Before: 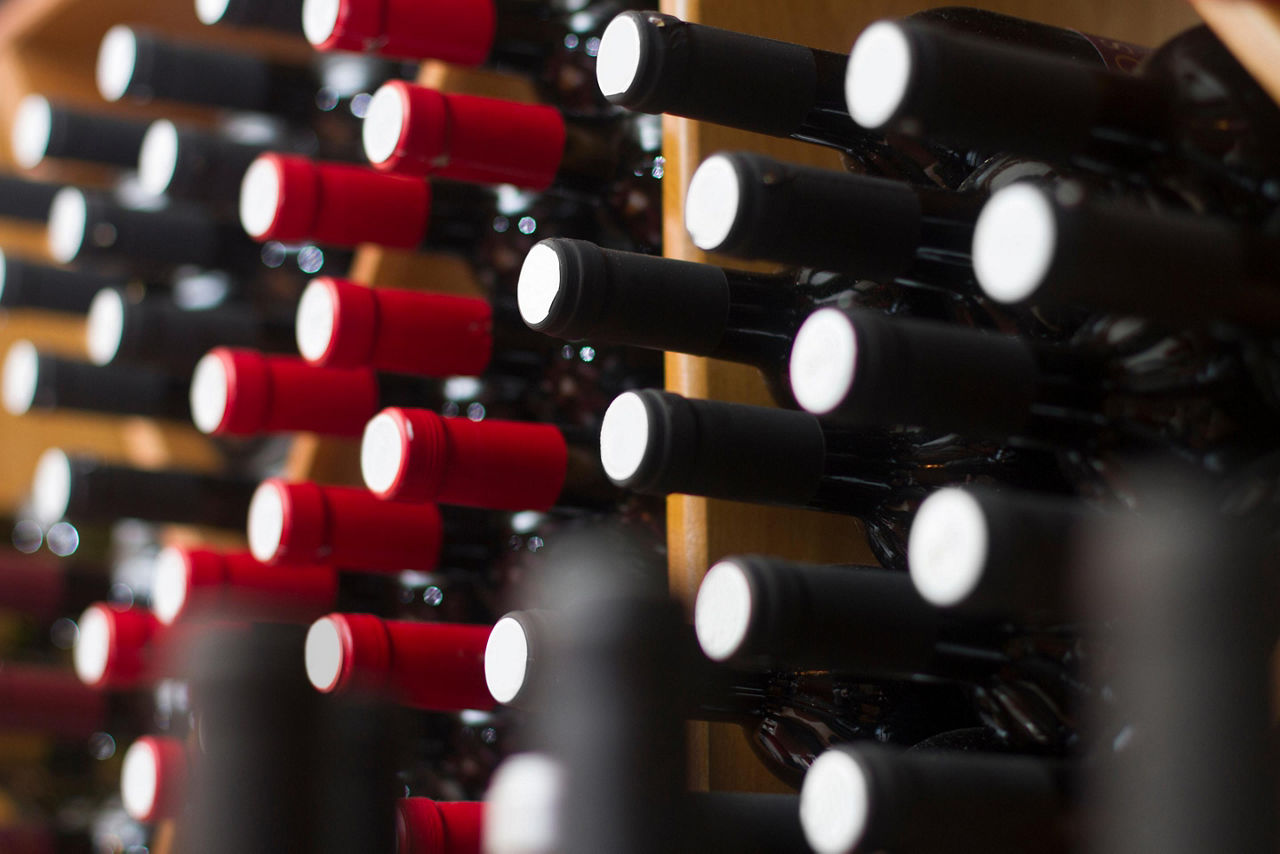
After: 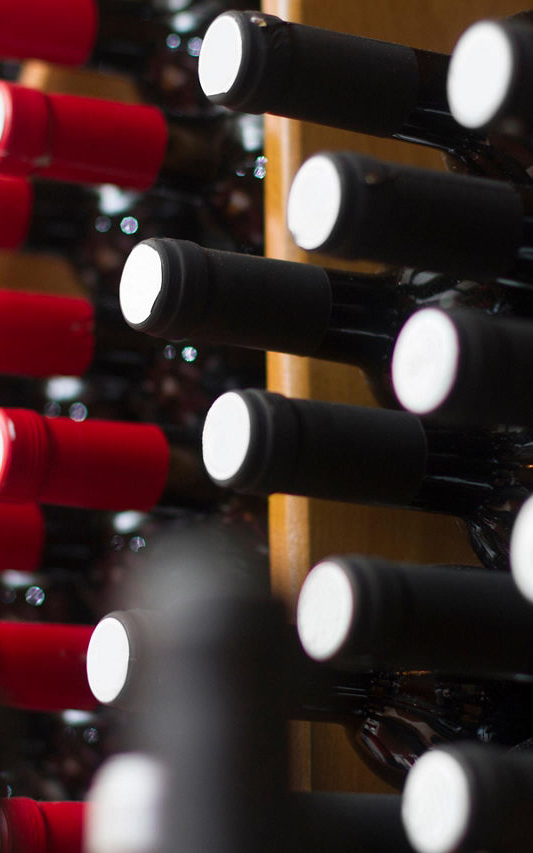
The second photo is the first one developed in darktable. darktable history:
crop: left 31.135%, right 27.199%
